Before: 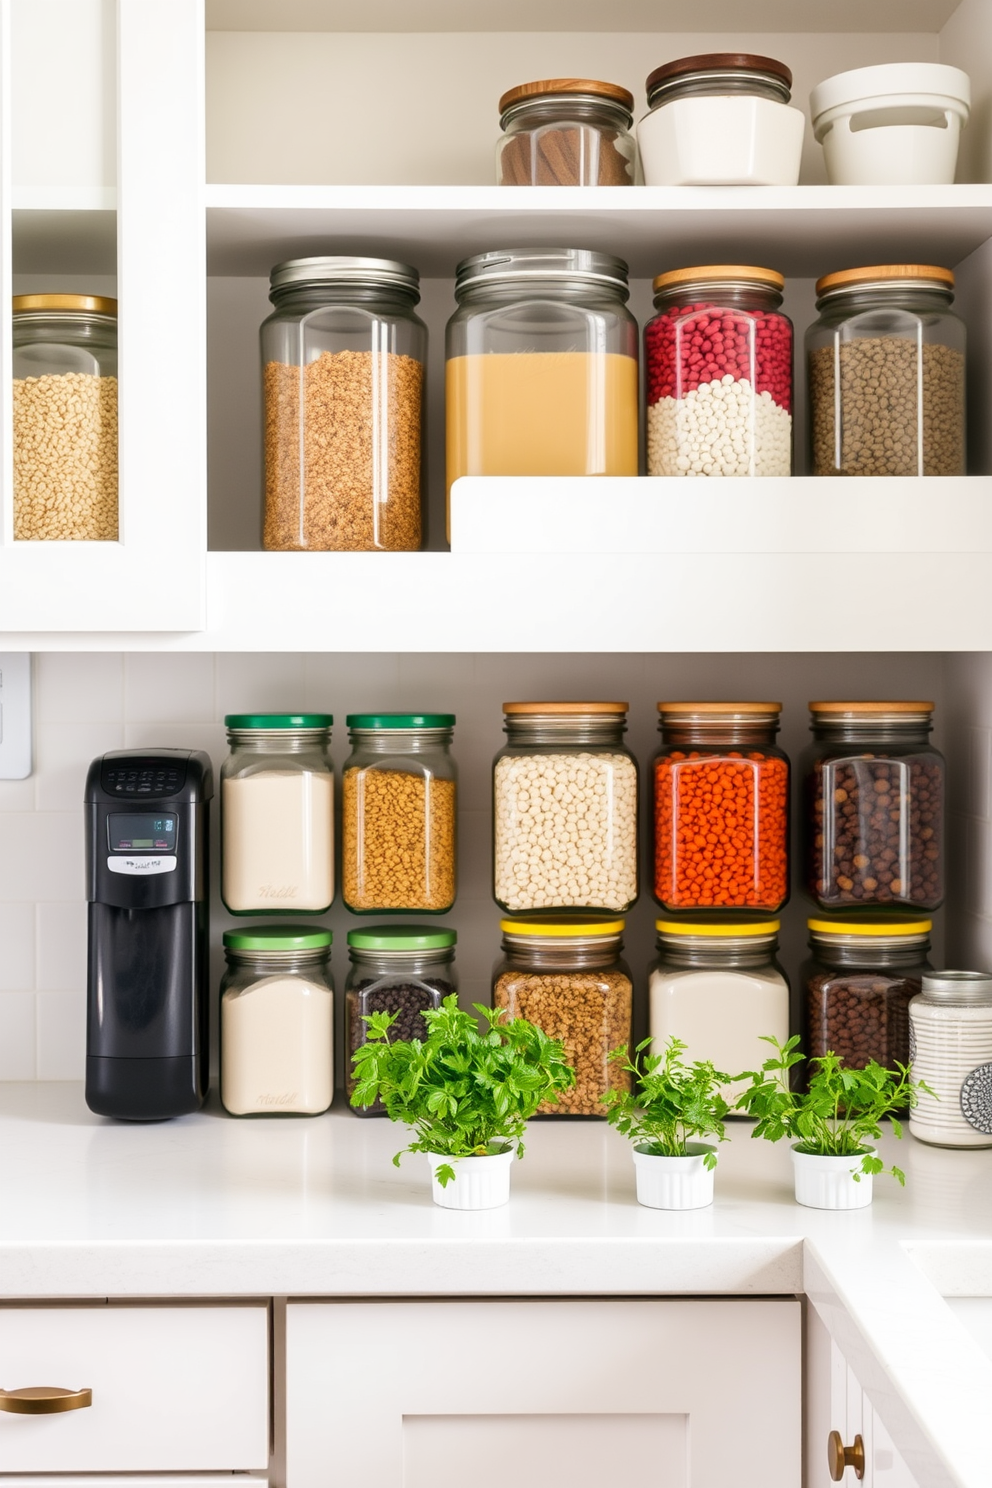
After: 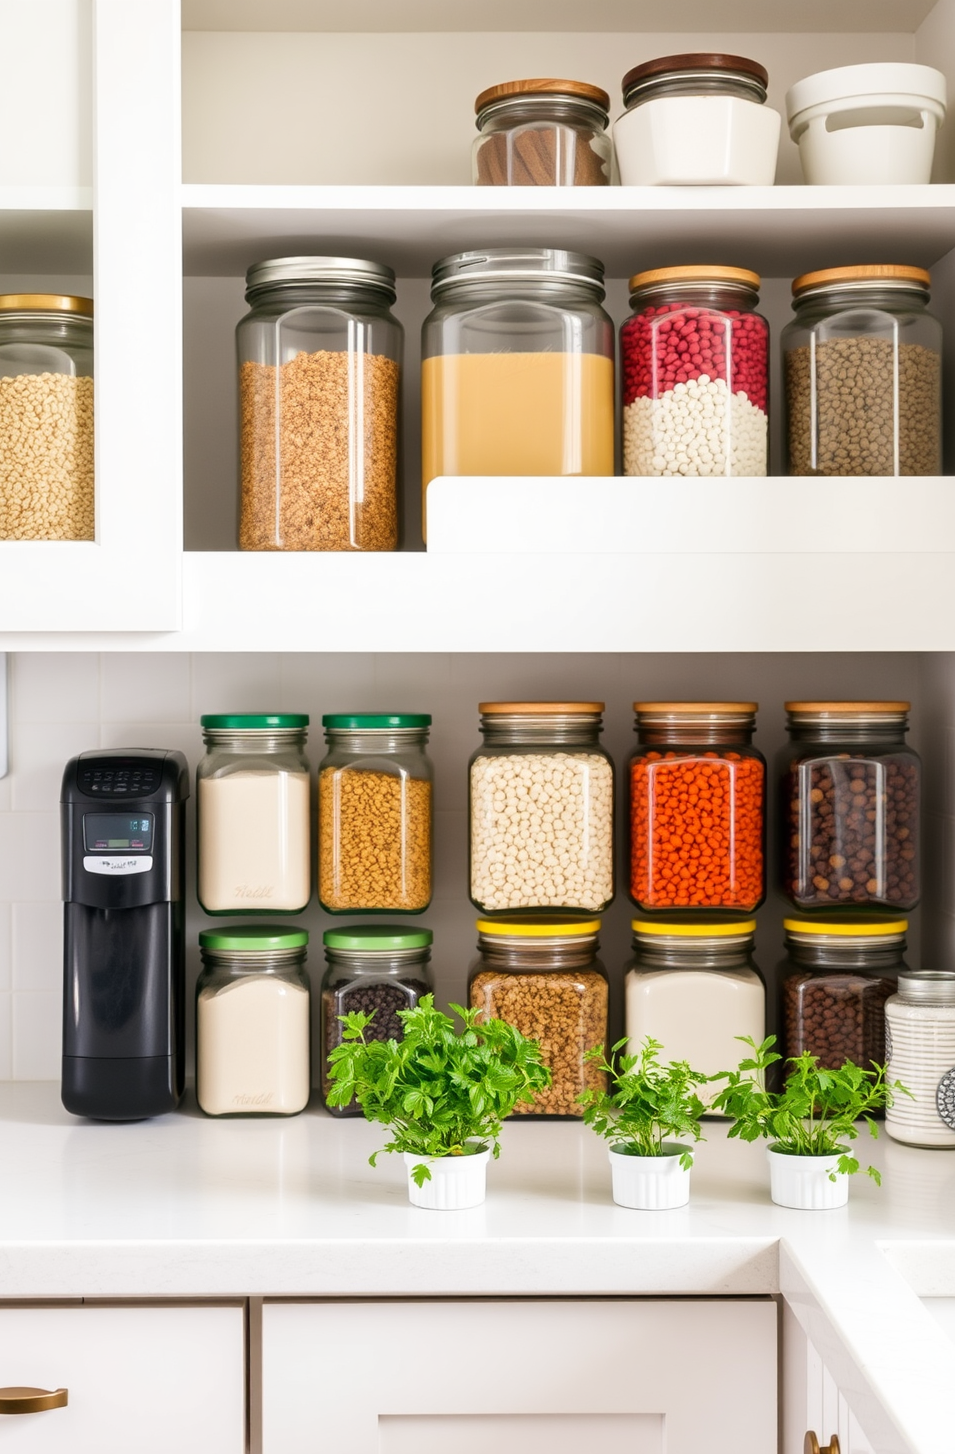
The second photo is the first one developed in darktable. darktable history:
crop and rotate: left 2.536%, right 1.107%, bottom 2.246%
tone equalizer: on, module defaults
